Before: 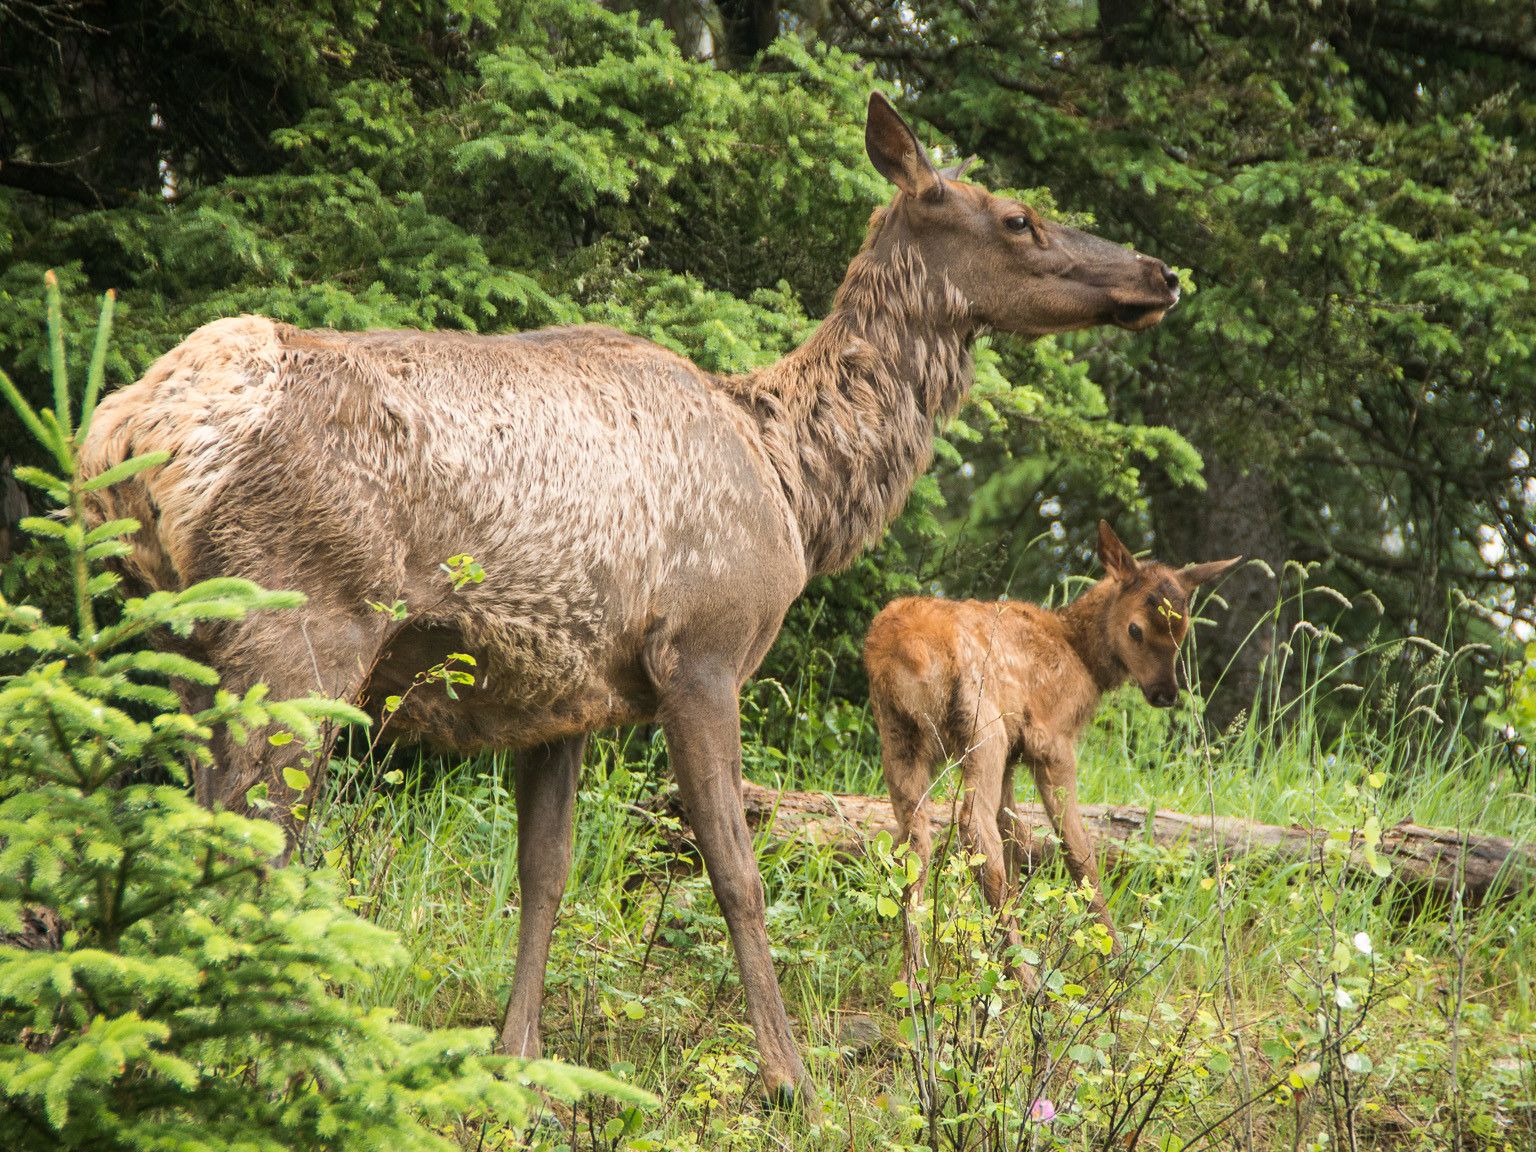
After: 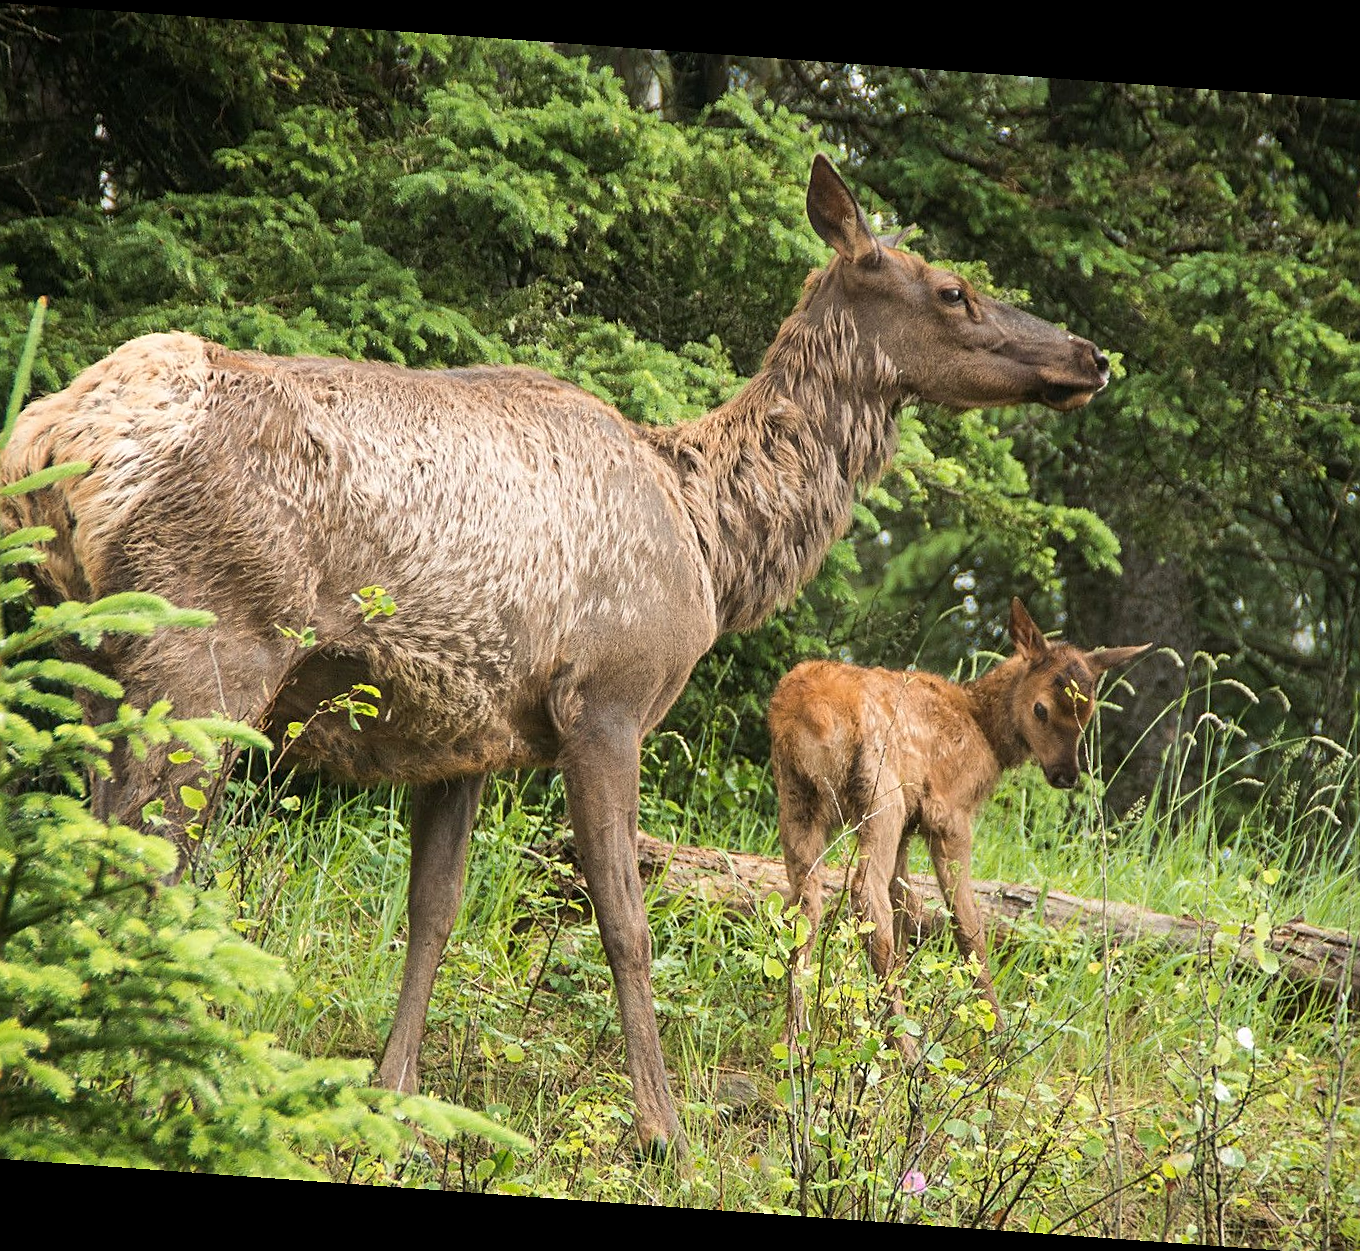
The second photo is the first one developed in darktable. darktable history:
rotate and perspective: rotation 4.1°, automatic cropping off
crop: left 8.026%, right 7.374%
sharpen: on, module defaults
